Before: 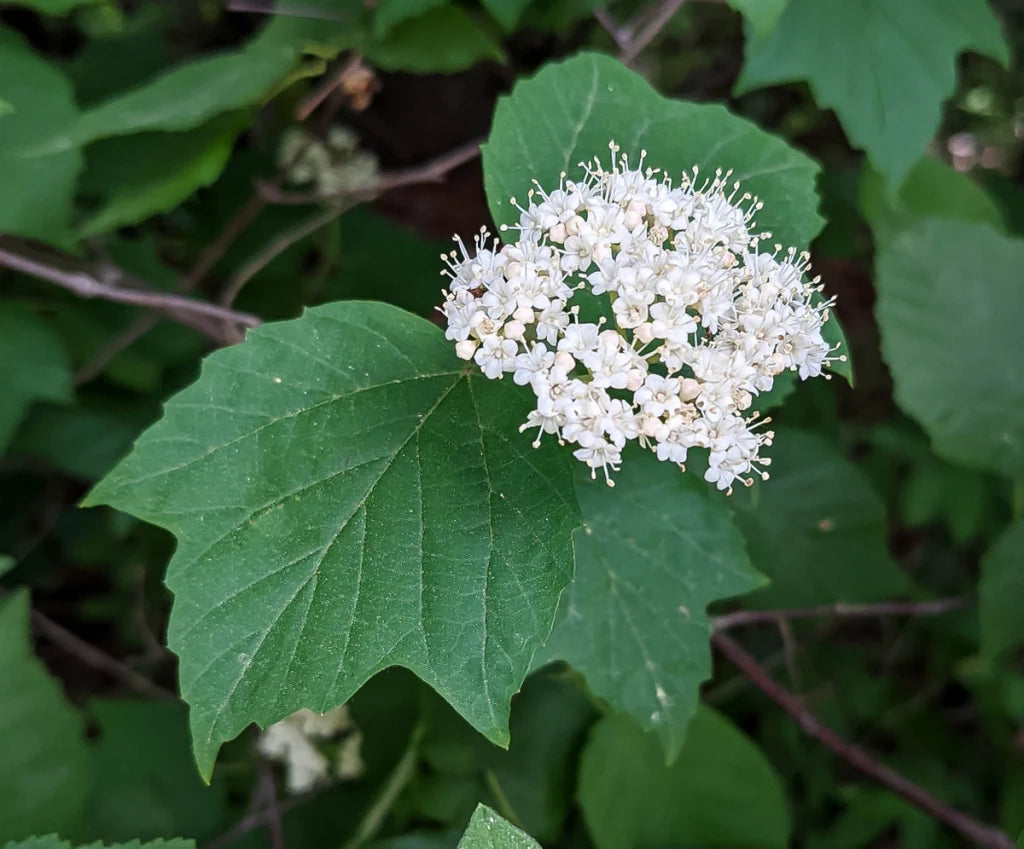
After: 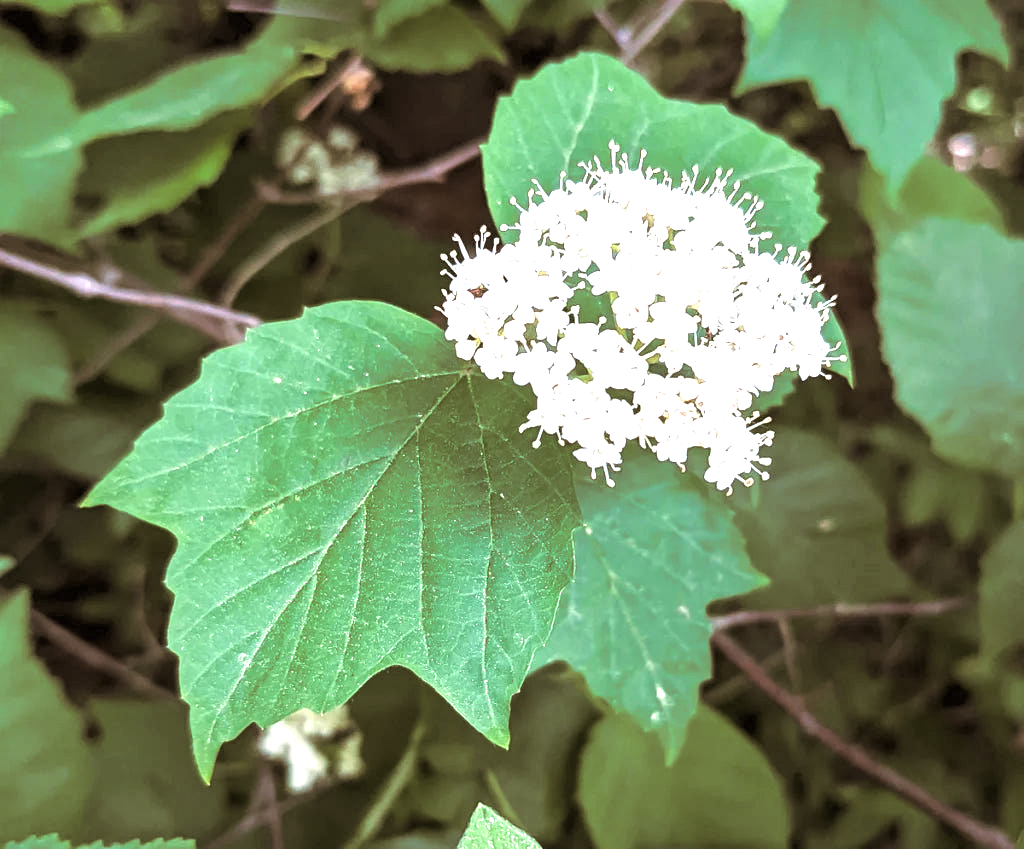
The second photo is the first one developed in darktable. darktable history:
split-toning: shadows › hue 32.4°, shadows › saturation 0.51, highlights › hue 180°, highlights › saturation 0, balance -60.17, compress 55.19%
exposure: black level correction 0, exposure 1.55 EV, compensate exposure bias true, compensate highlight preservation false
tone equalizer: on, module defaults
